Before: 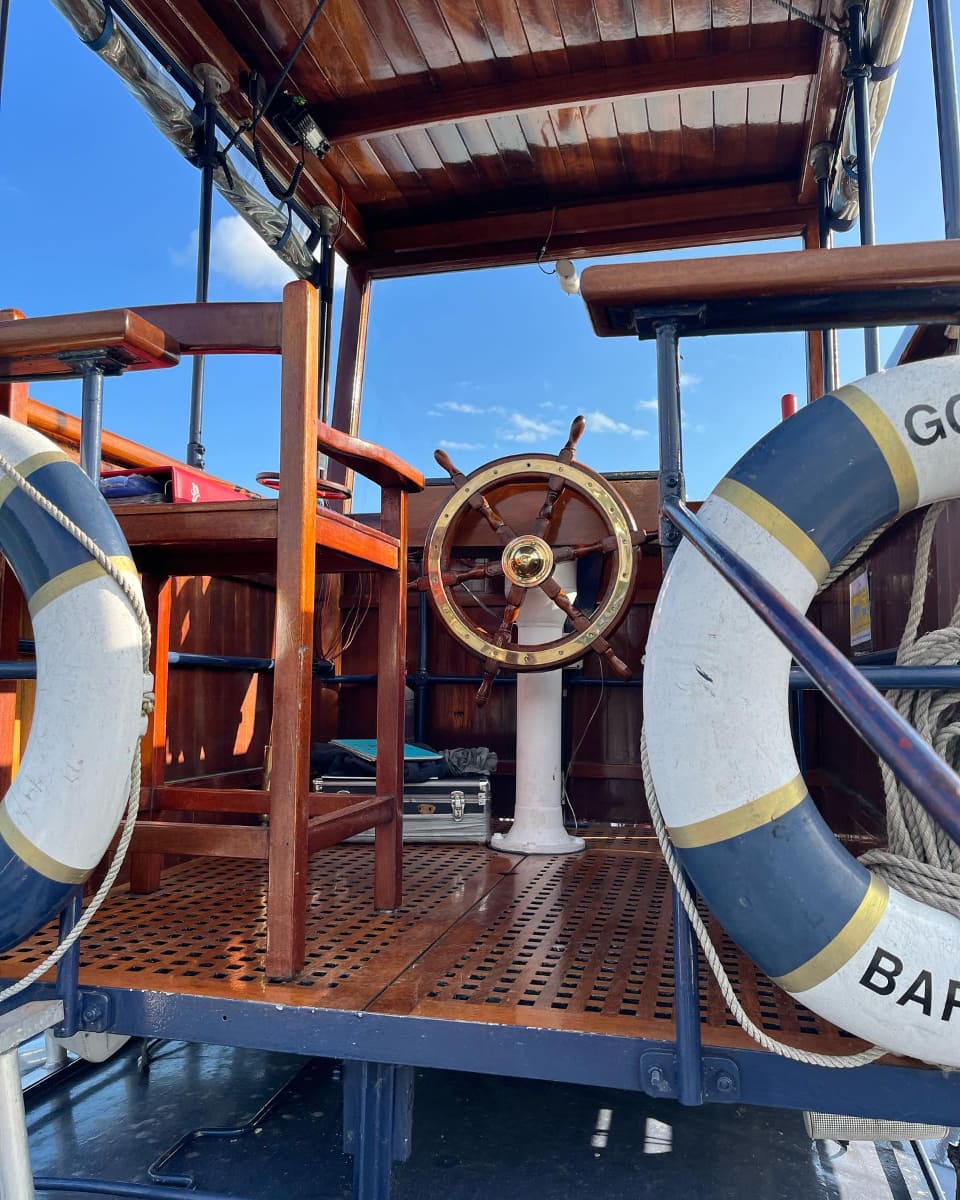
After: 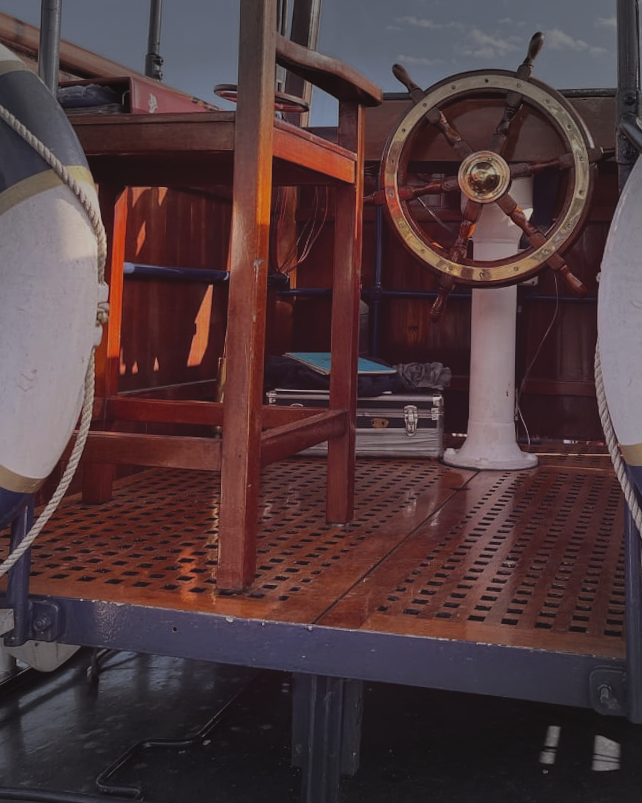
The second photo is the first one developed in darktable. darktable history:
vignetting: fall-off start 79.43%, saturation -0.649, width/height ratio 1.327, unbound false
exposure: black level correction -0.016, exposure -1.018 EV, compensate highlight preservation false
crop and rotate: angle -0.82°, left 3.85%, top 31.828%, right 27.992%
rgb levels: mode RGB, independent channels, levels [[0, 0.474, 1], [0, 0.5, 1], [0, 0.5, 1]]
